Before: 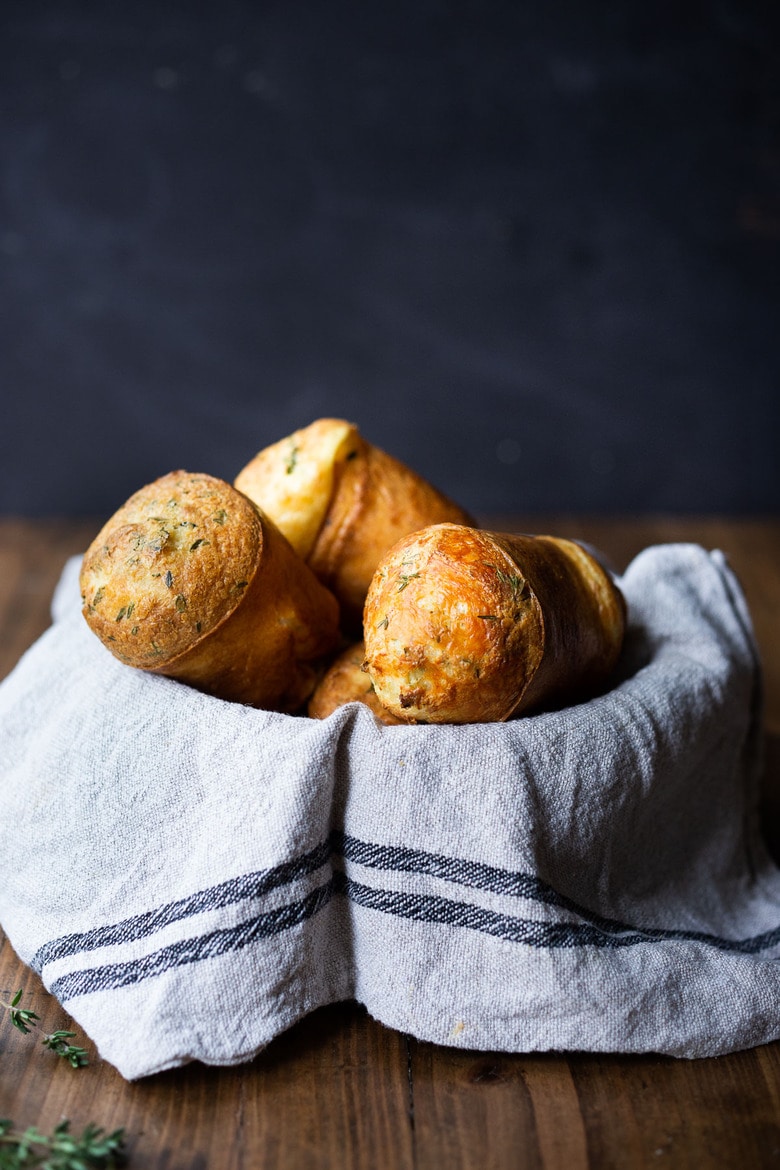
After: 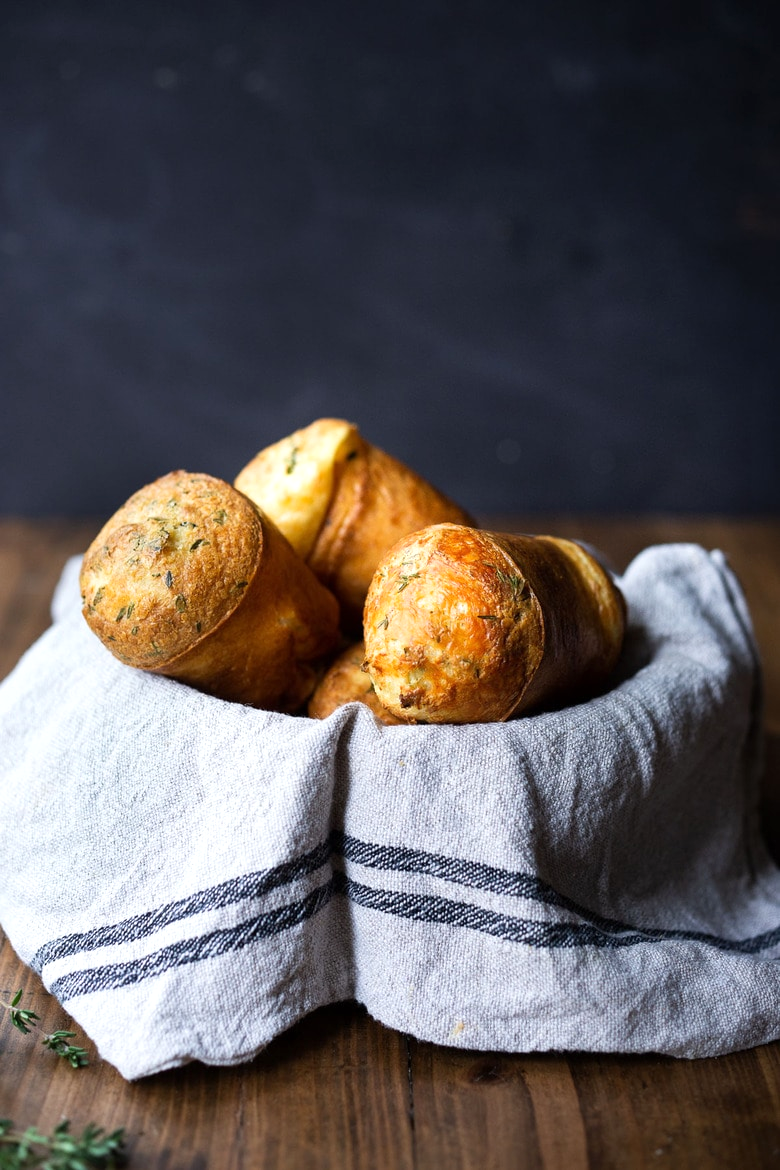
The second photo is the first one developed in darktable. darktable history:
exposure: exposure 0.2 EV, compensate exposure bias true, compensate highlight preservation false
